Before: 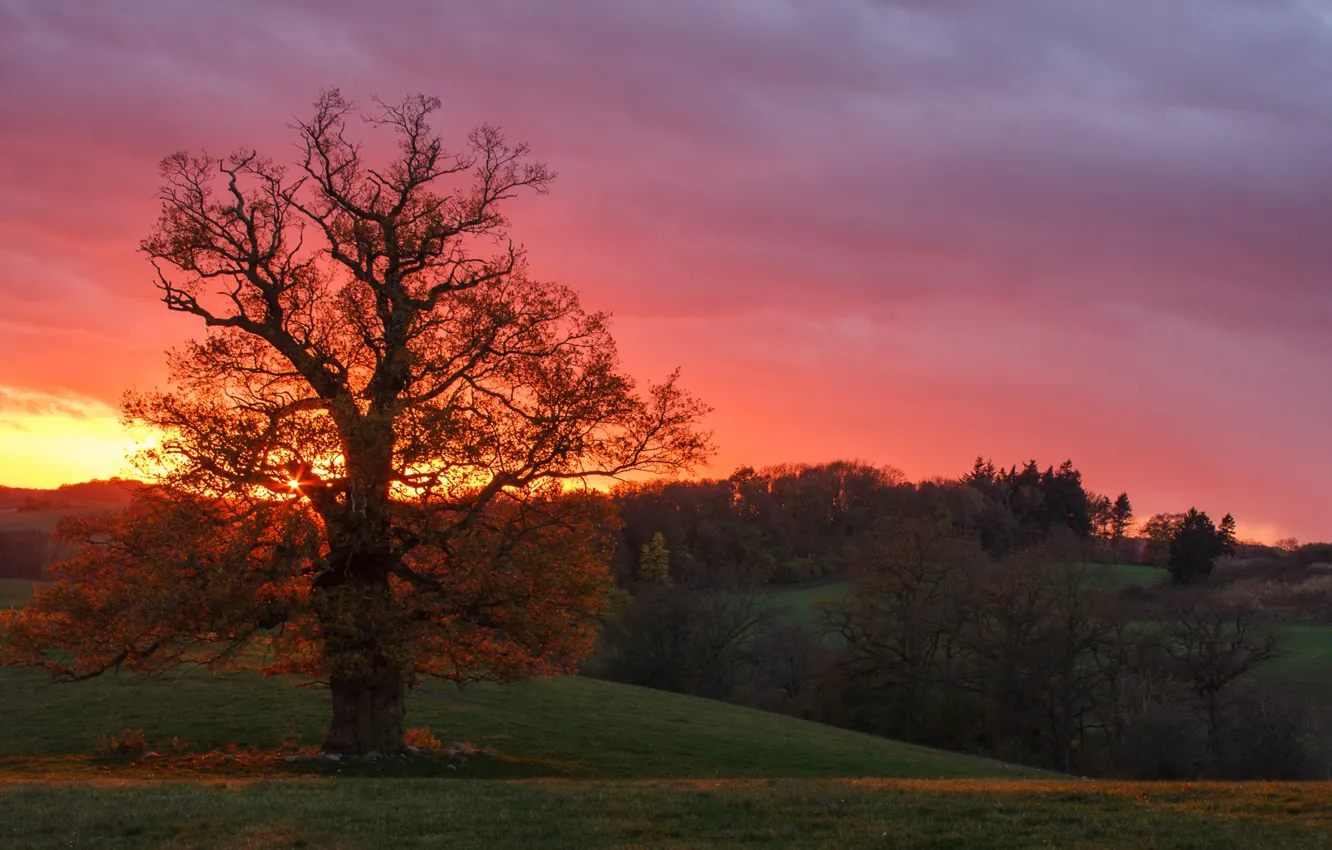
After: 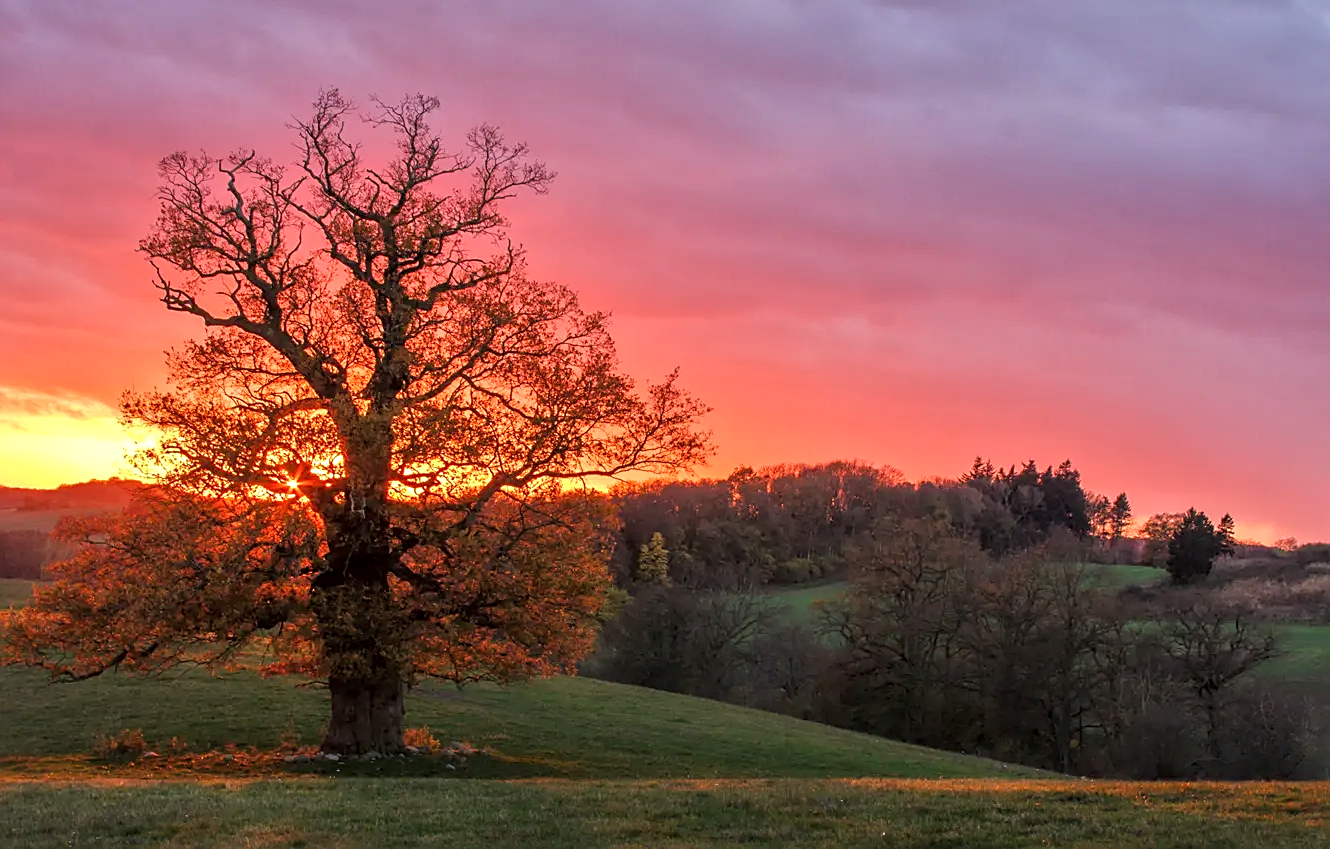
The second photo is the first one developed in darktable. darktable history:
tone equalizer: -7 EV 0.142 EV, -6 EV 0.568 EV, -5 EV 1.18 EV, -4 EV 1.29 EV, -3 EV 1.13 EV, -2 EV 0.6 EV, -1 EV 0.151 EV, mask exposure compensation -0.5 EV
local contrast: highlights 106%, shadows 102%, detail 120%, midtone range 0.2
crop and rotate: left 0.091%, bottom 0.002%
sharpen: on, module defaults
